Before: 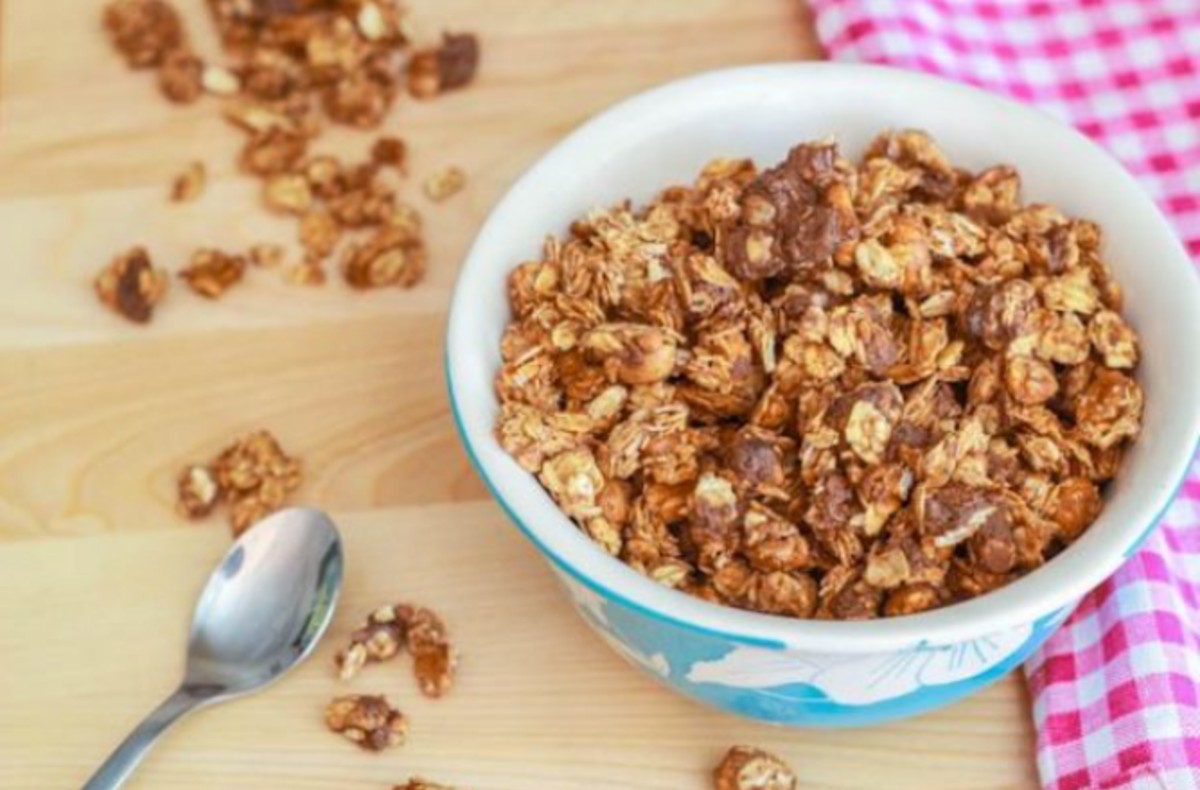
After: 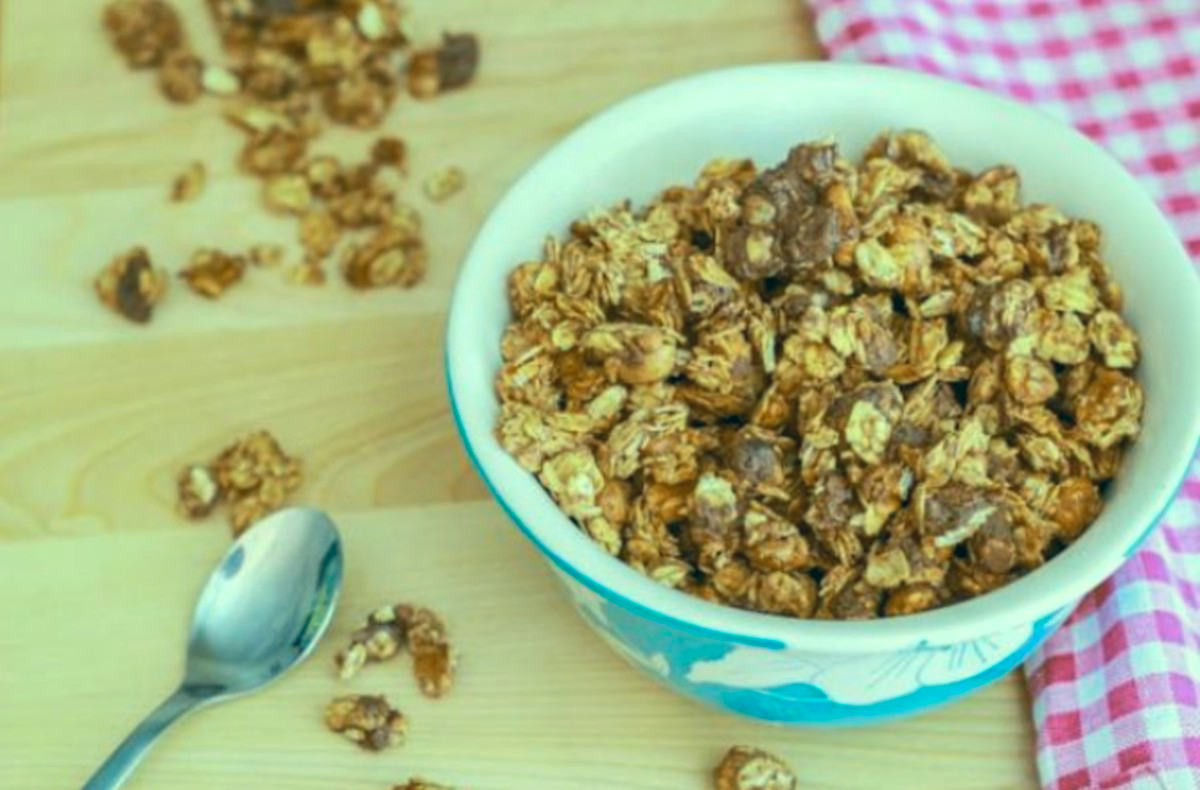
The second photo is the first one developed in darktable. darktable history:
color correction: highlights a* -19.4, highlights b* 9.79, shadows a* -20.67, shadows b* -10.37
